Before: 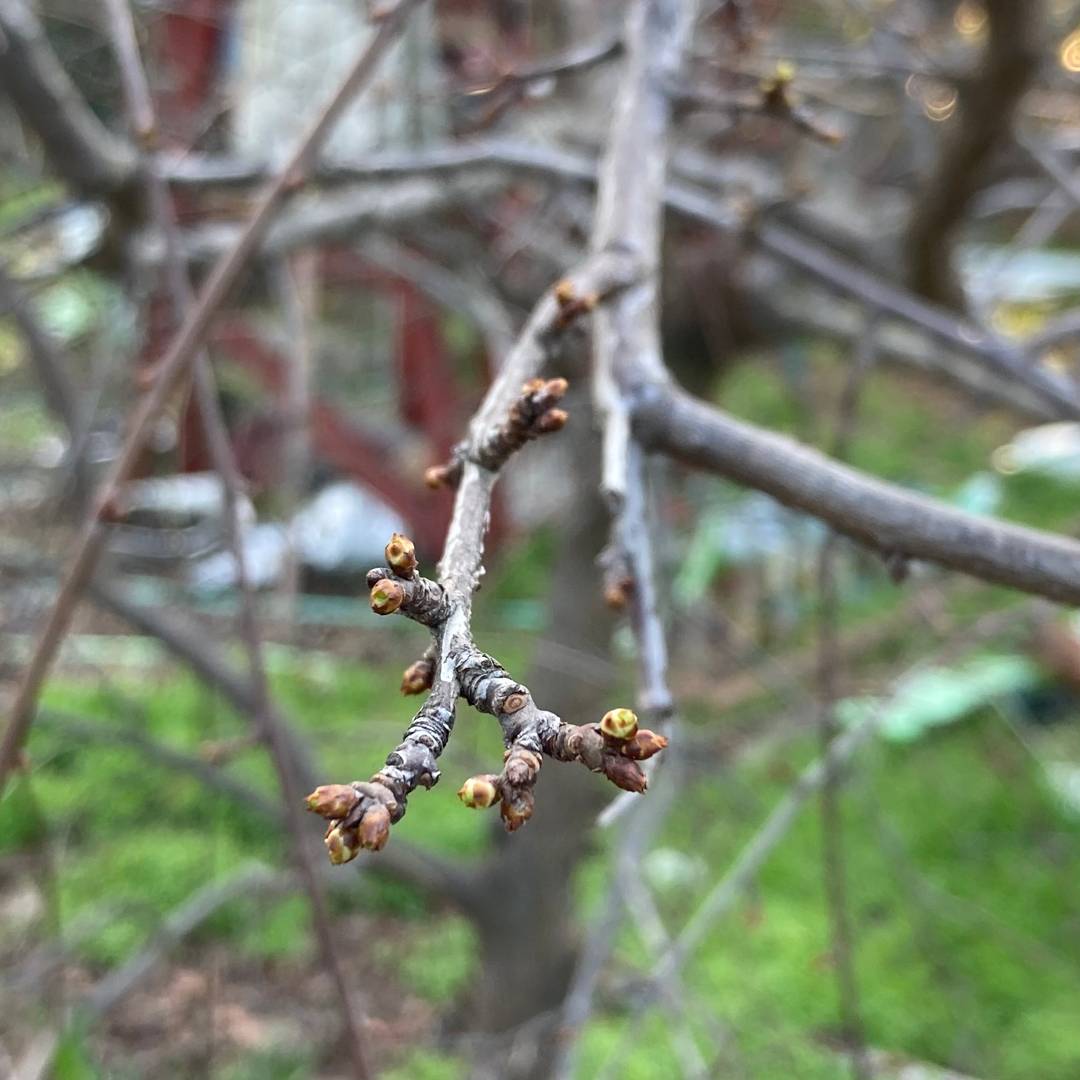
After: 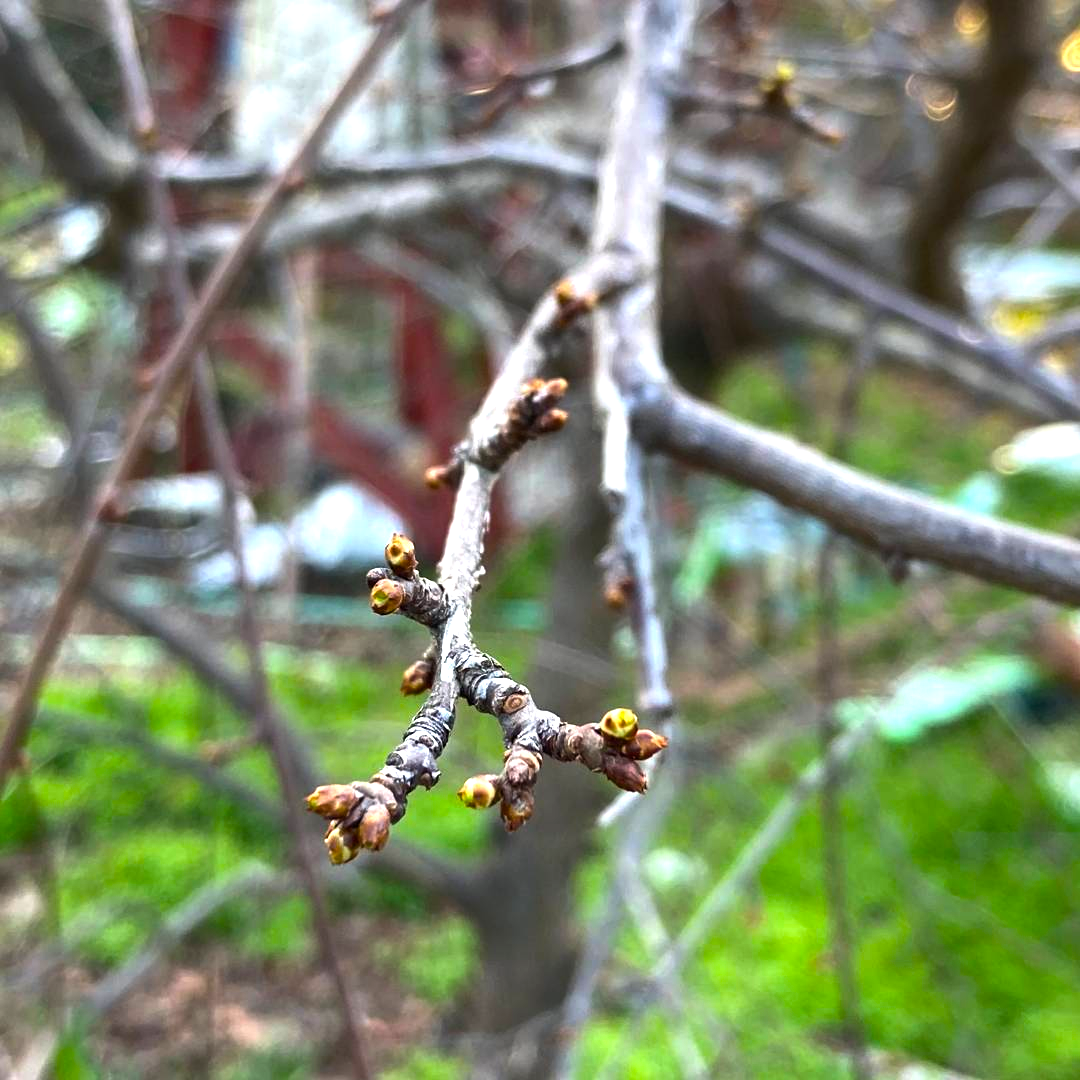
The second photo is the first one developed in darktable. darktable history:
color balance rgb: perceptual saturation grading › global saturation 31.017%, perceptual brilliance grading › global brilliance 20.67%, perceptual brilliance grading › shadows -35.281%, global vibrance 20%
